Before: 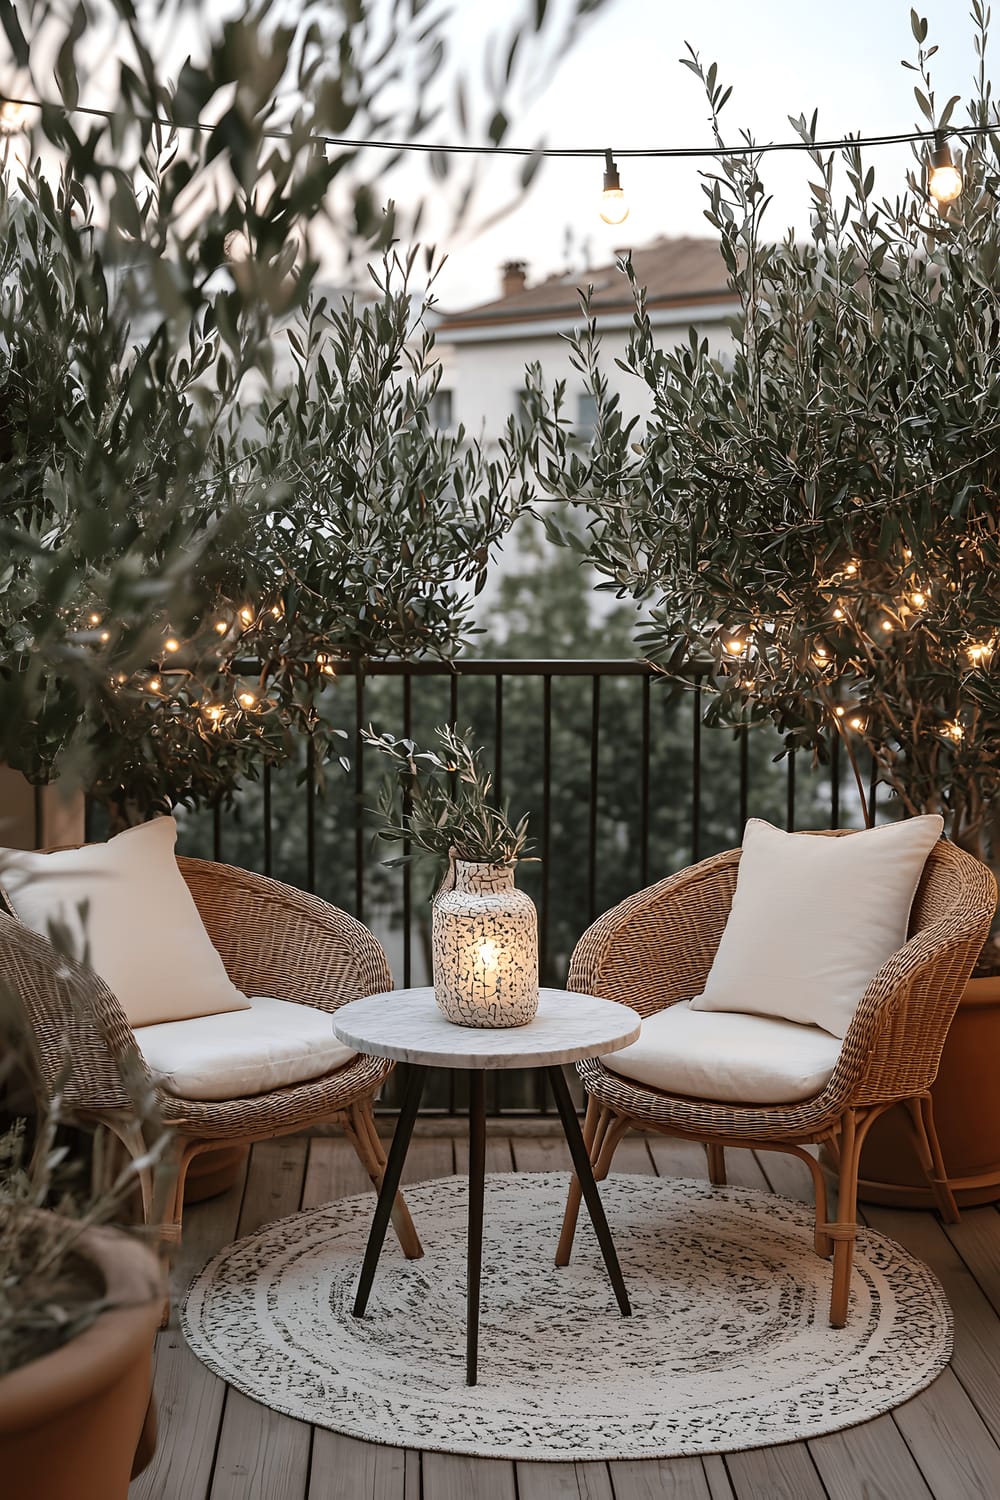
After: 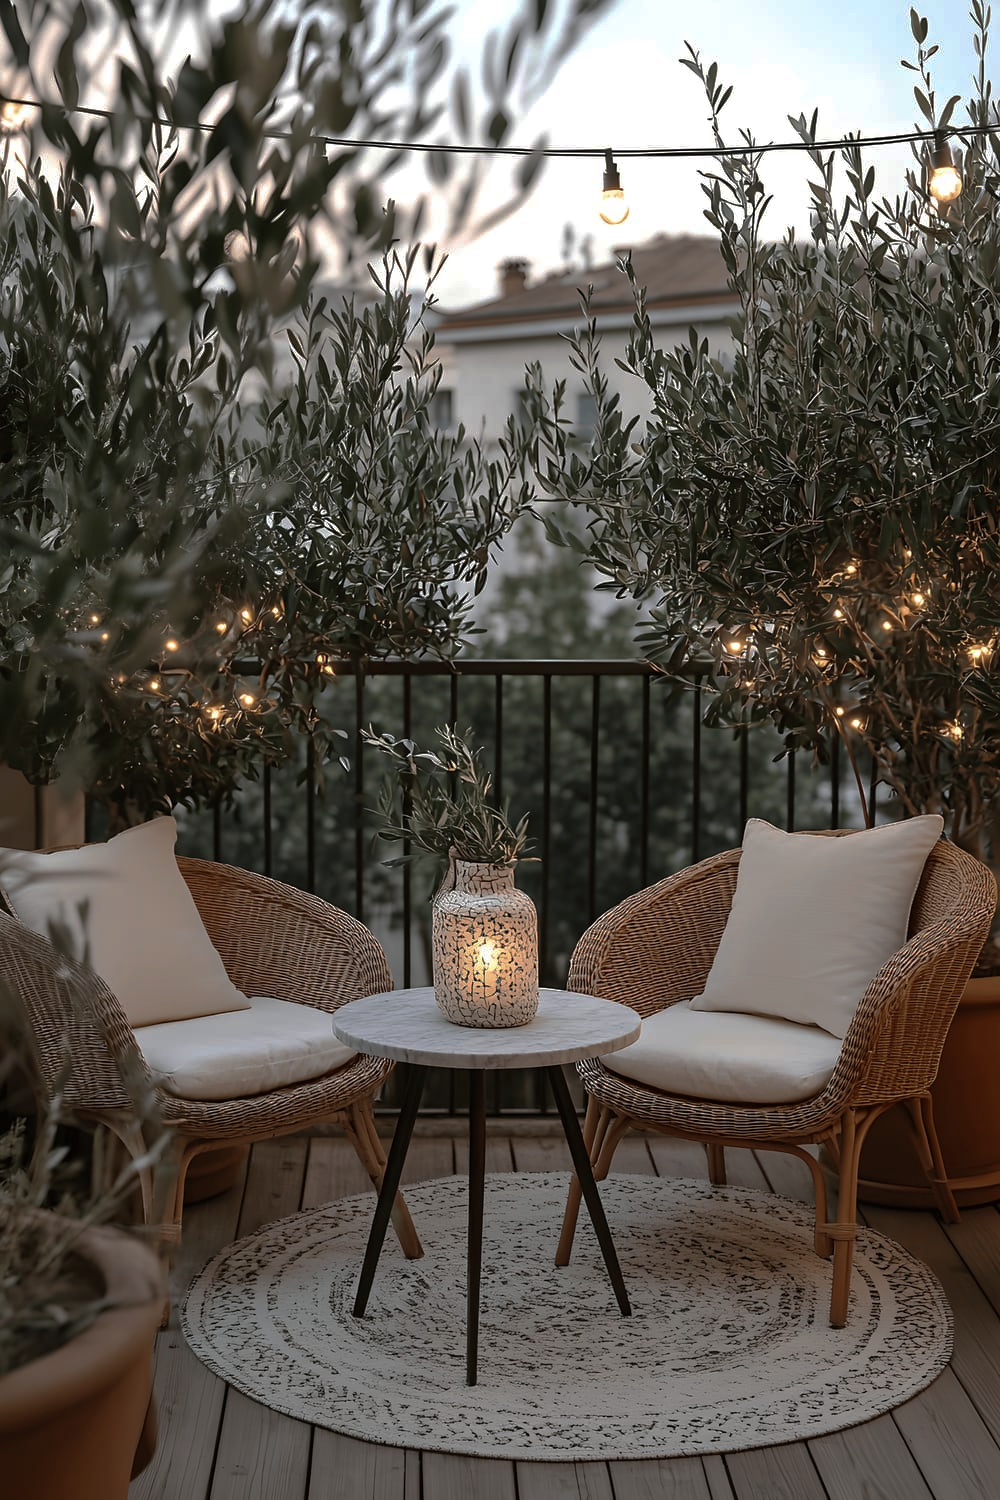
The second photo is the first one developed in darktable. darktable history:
color correction: highlights b* 0.024, saturation 0.985
base curve: curves: ch0 [(0, 0) (0.826, 0.587) (1, 1)], preserve colors none
